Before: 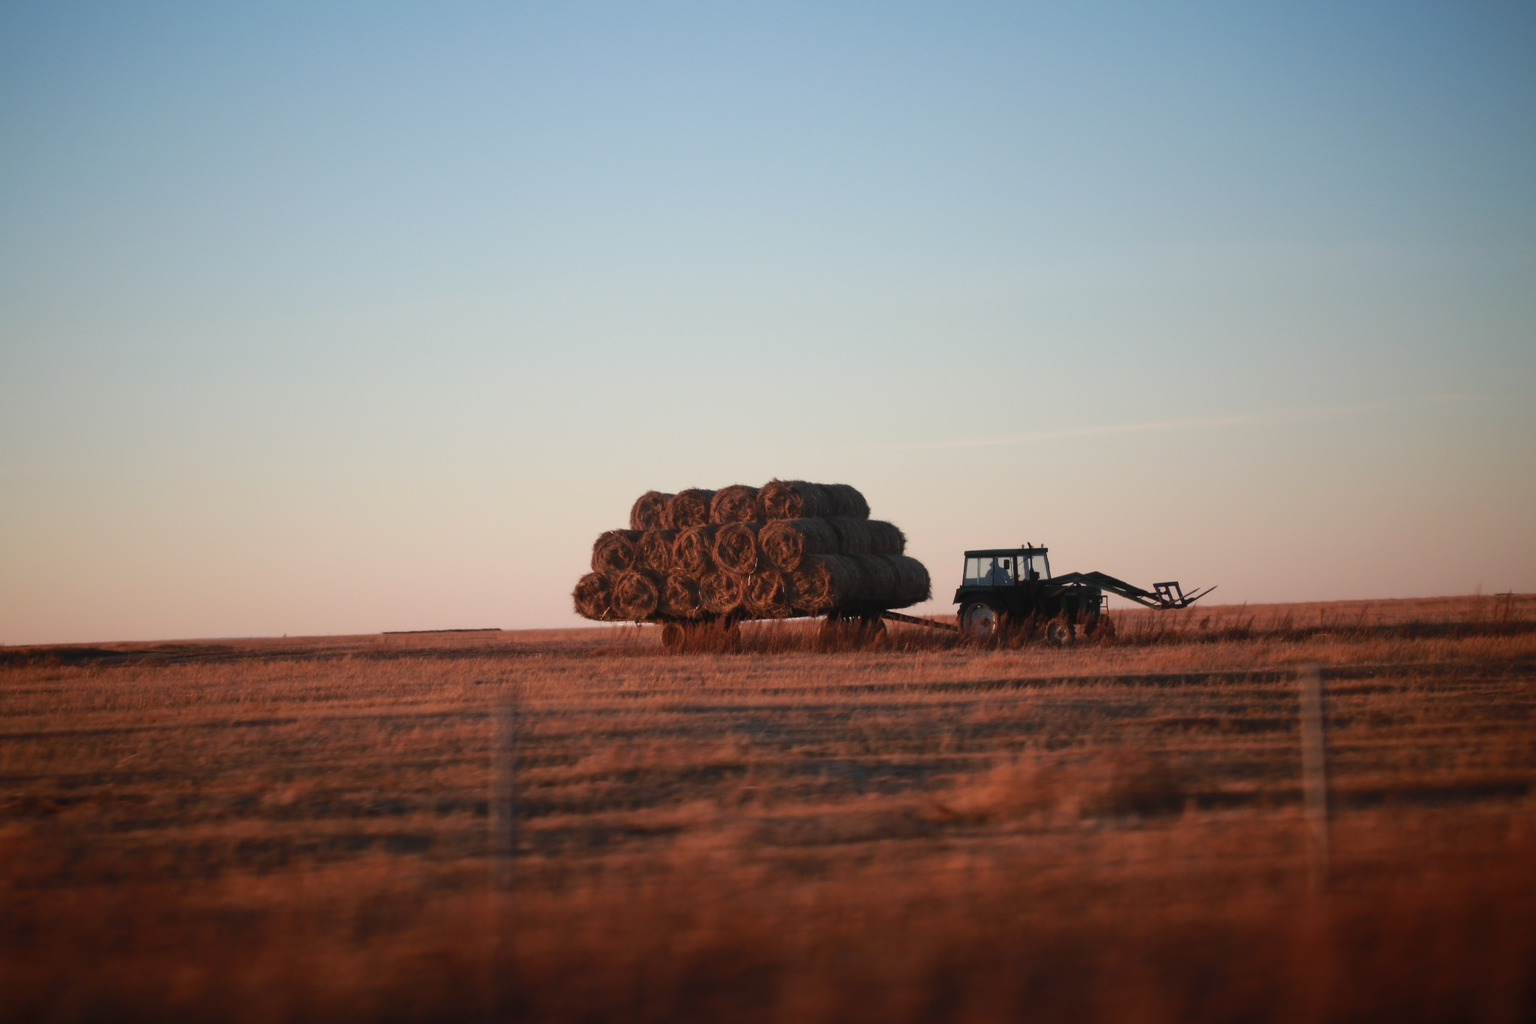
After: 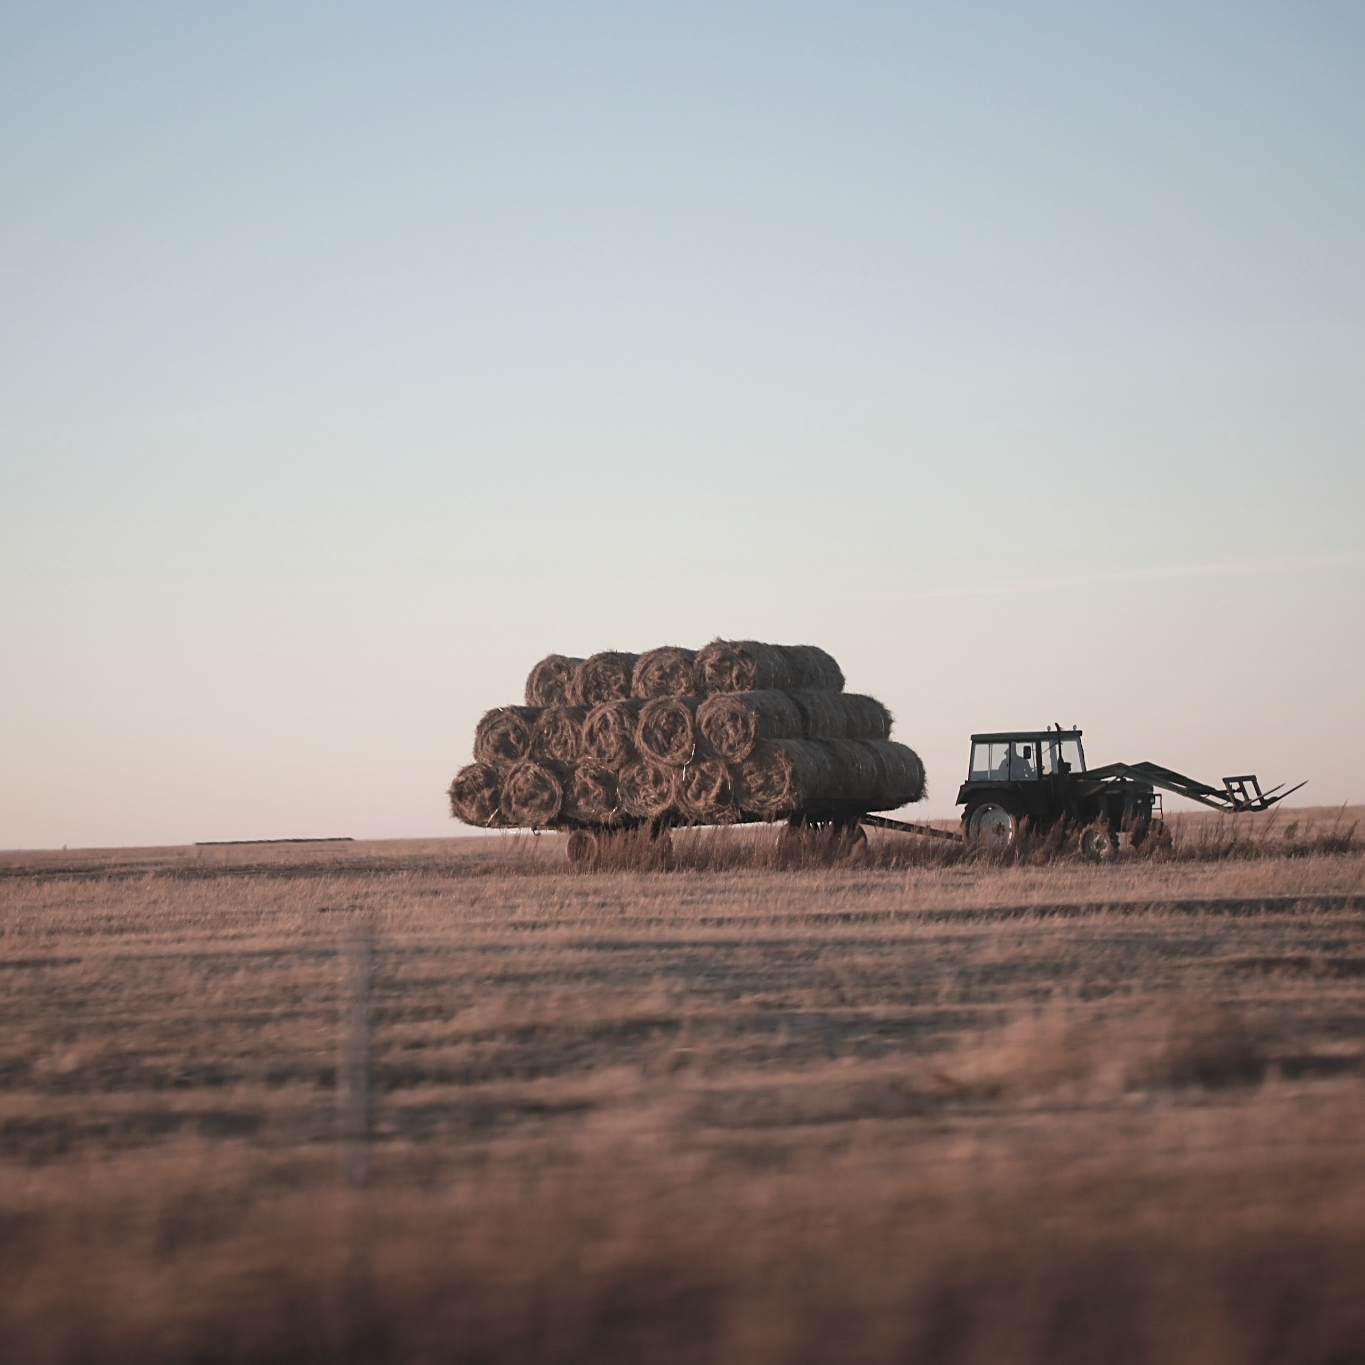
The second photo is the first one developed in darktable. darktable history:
sharpen: on, module defaults
contrast brightness saturation: brightness 0.18, saturation -0.5
crop: left 15.419%, right 17.914%
